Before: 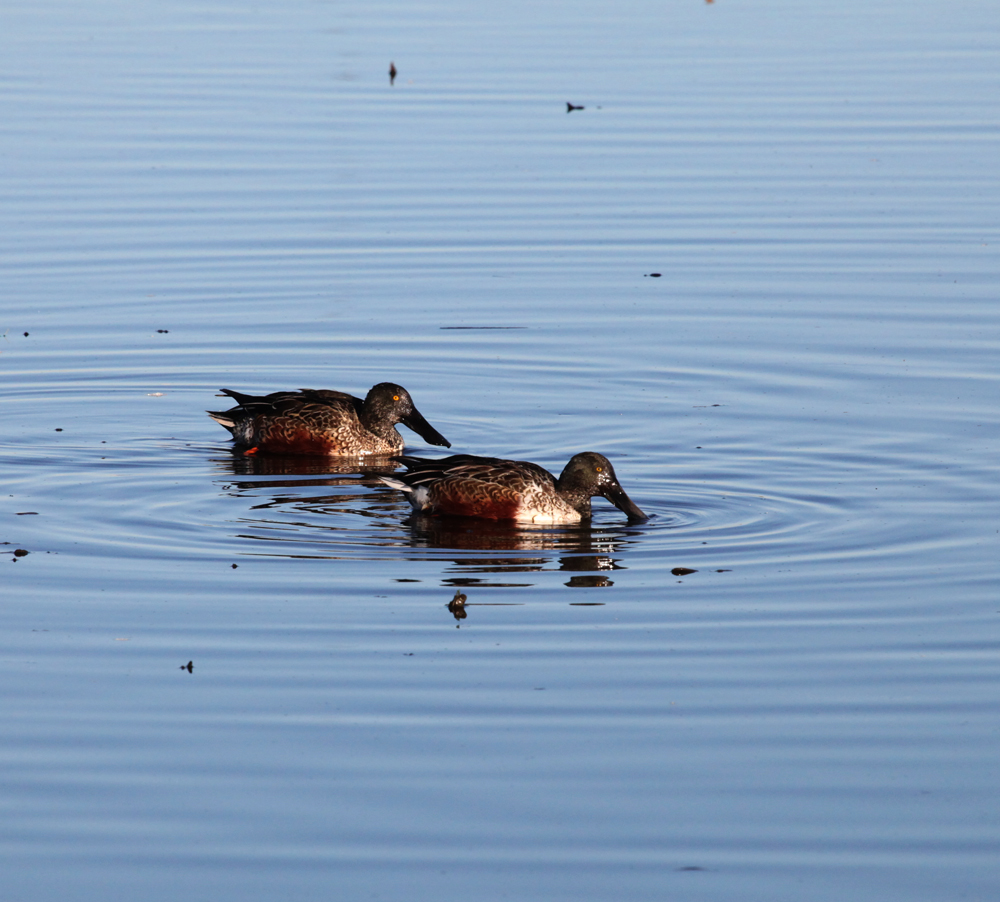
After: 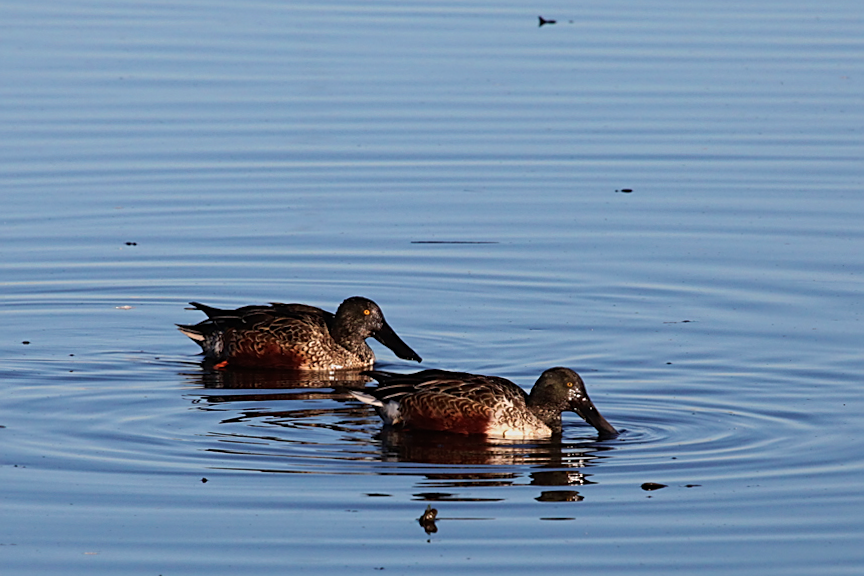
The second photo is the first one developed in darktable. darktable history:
rotate and perspective: rotation 0.174°, lens shift (vertical) 0.013, lens shift (horizontal) 0.019, shear 0.001, automatic cropping original format, crop left 0.007, crop right 0.991, crop top 0.016, crop bottom 0.997
velvia: on, module defaults
exposure: compensate exposure bias true, compensate highlight preservation false
crop: left 3.015%, top 8.969%, right 9.647%, bottom 26.457%
sharpen: on, module defaults
